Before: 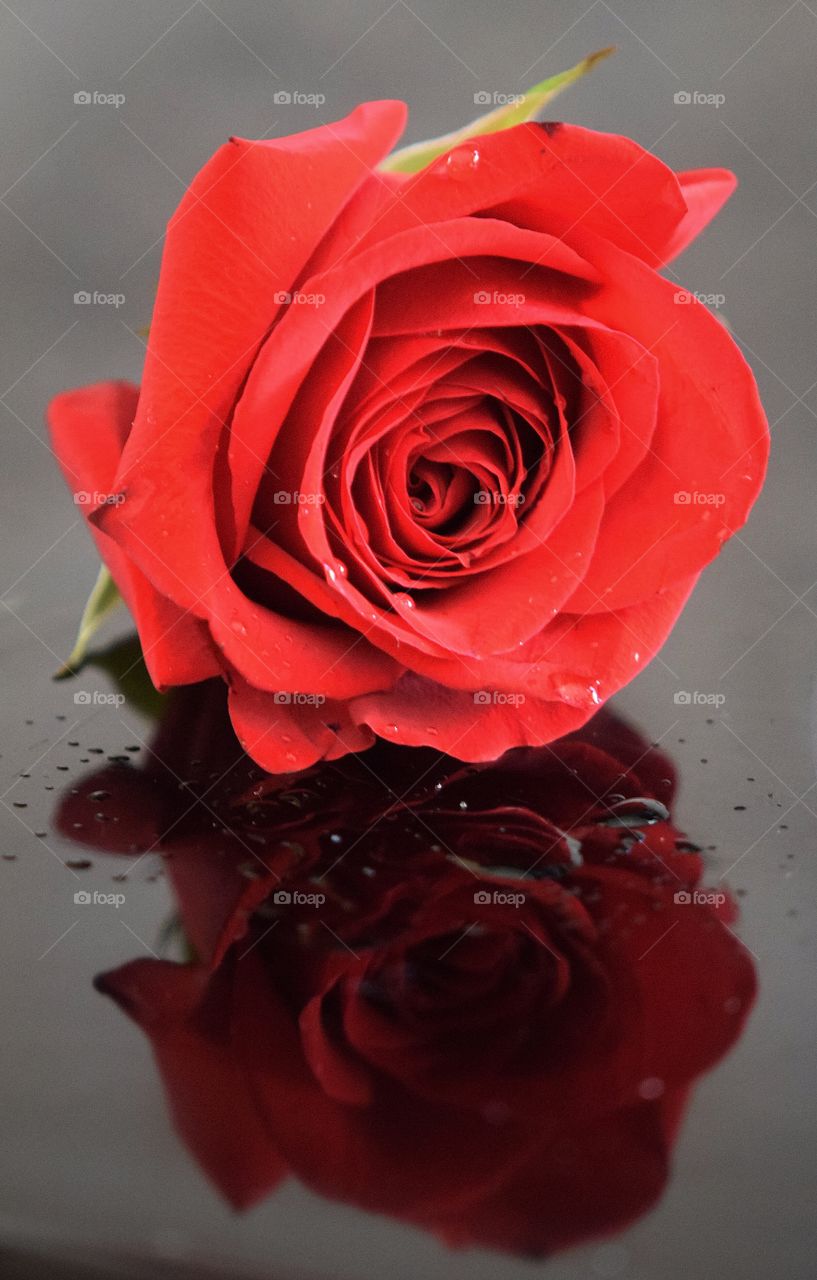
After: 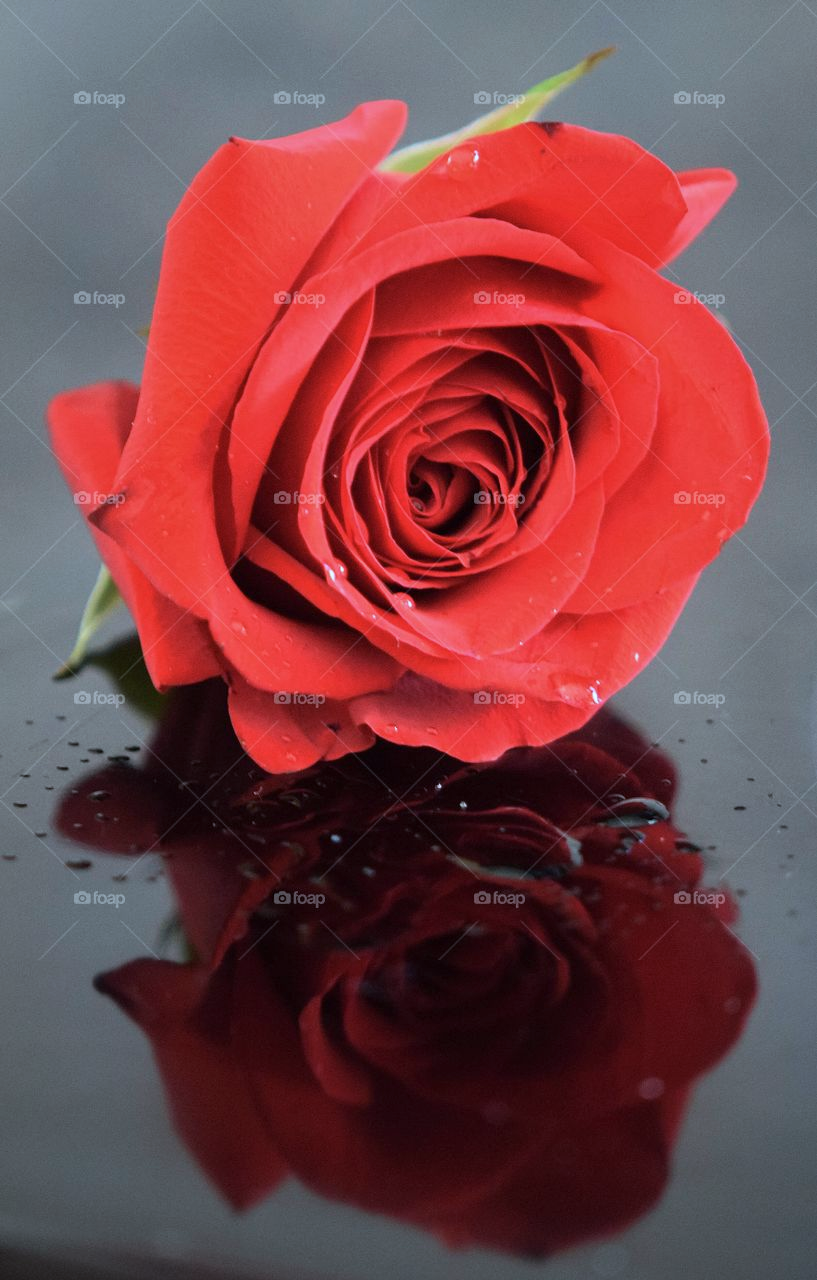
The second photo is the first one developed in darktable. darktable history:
color calibration: illuminant Planckian (black body), x 0.378, y 0.375, temperature 4060.42 K
